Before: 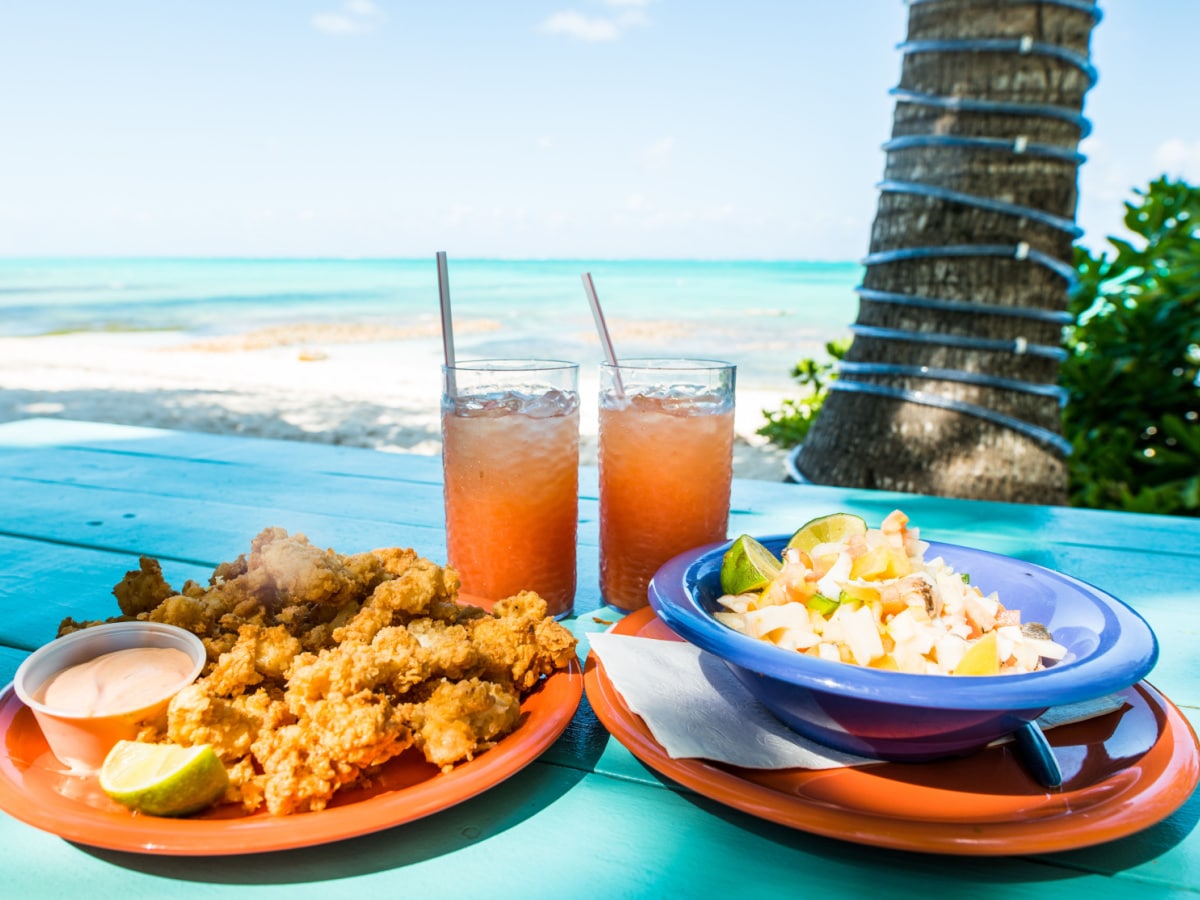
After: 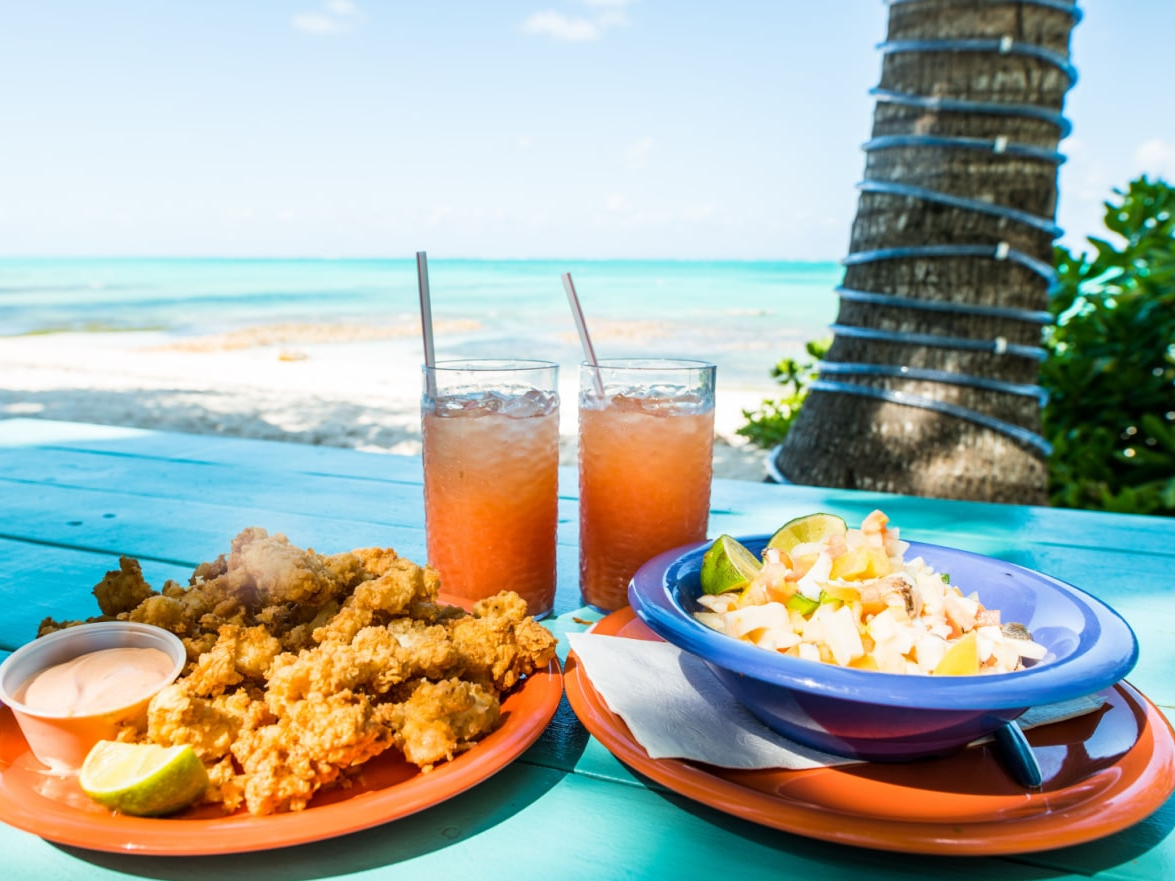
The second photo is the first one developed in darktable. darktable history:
crop: left 1.743%, right 0.268%, bottom 2.011%
